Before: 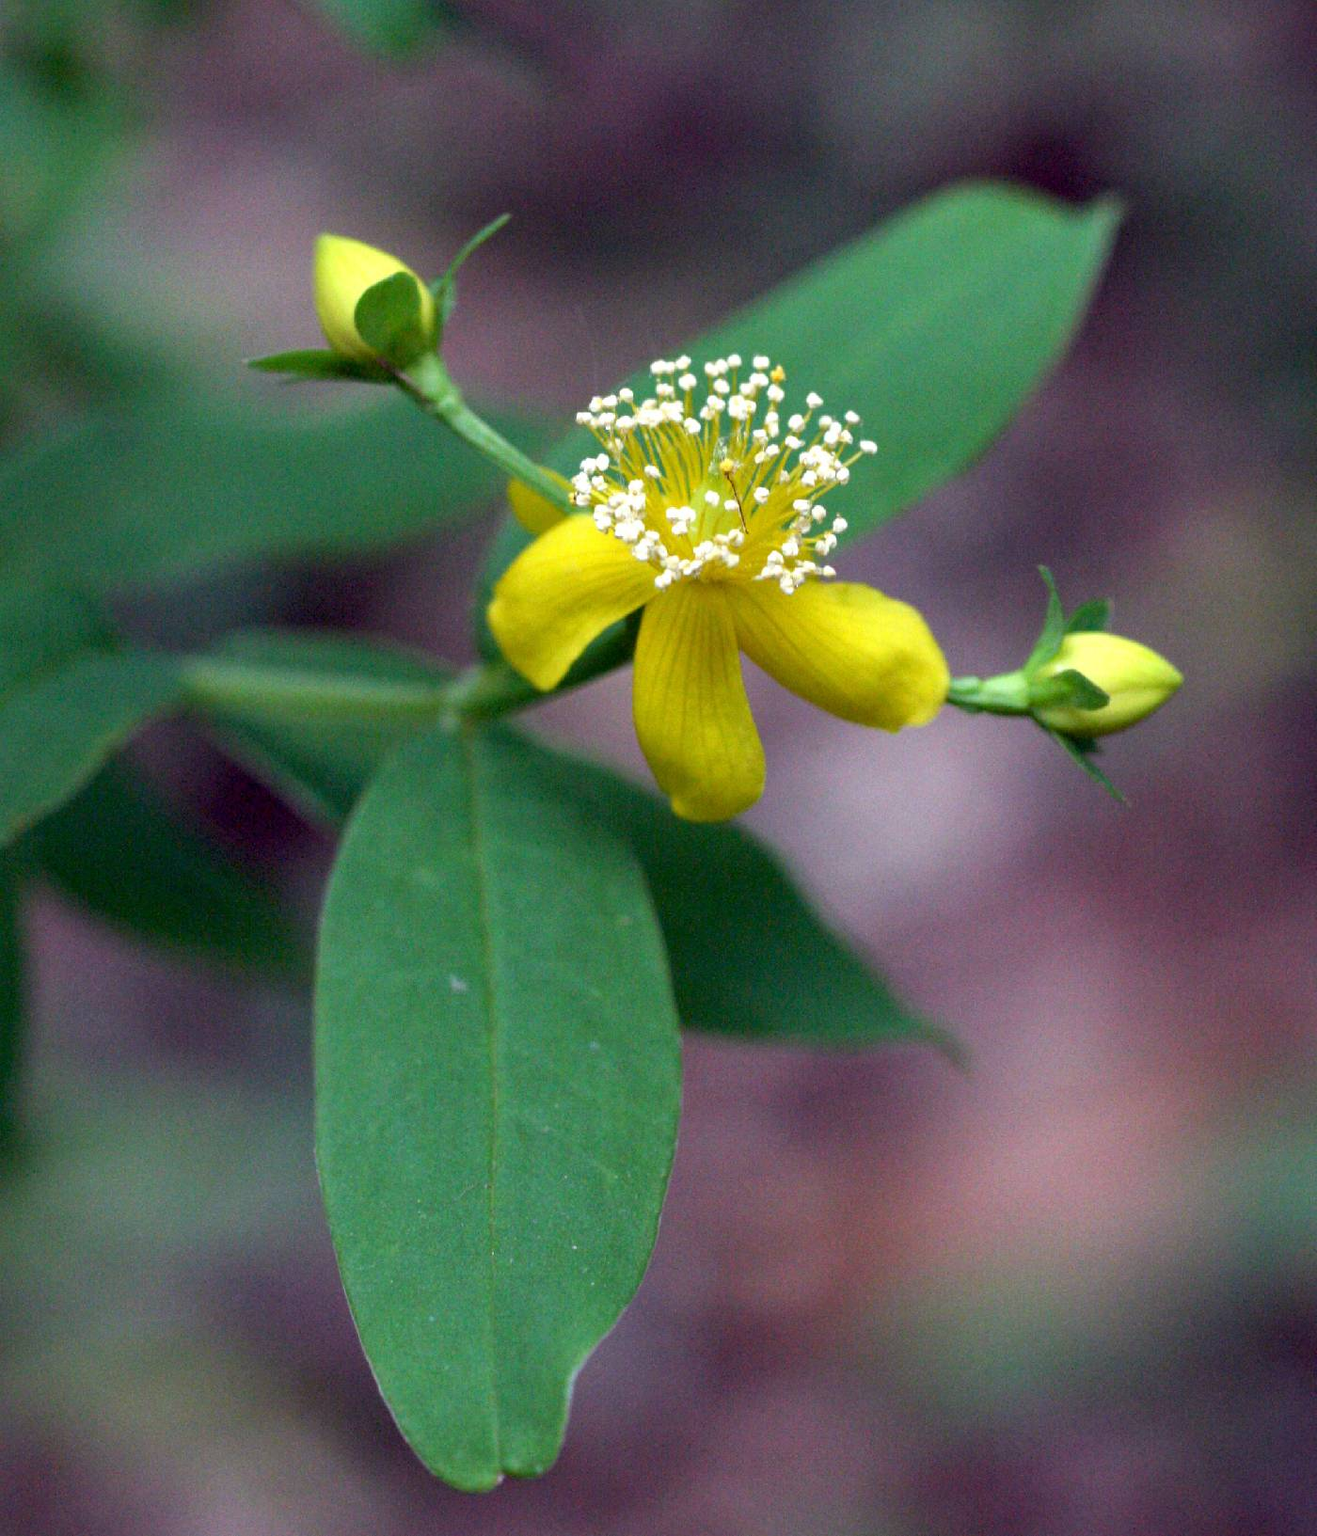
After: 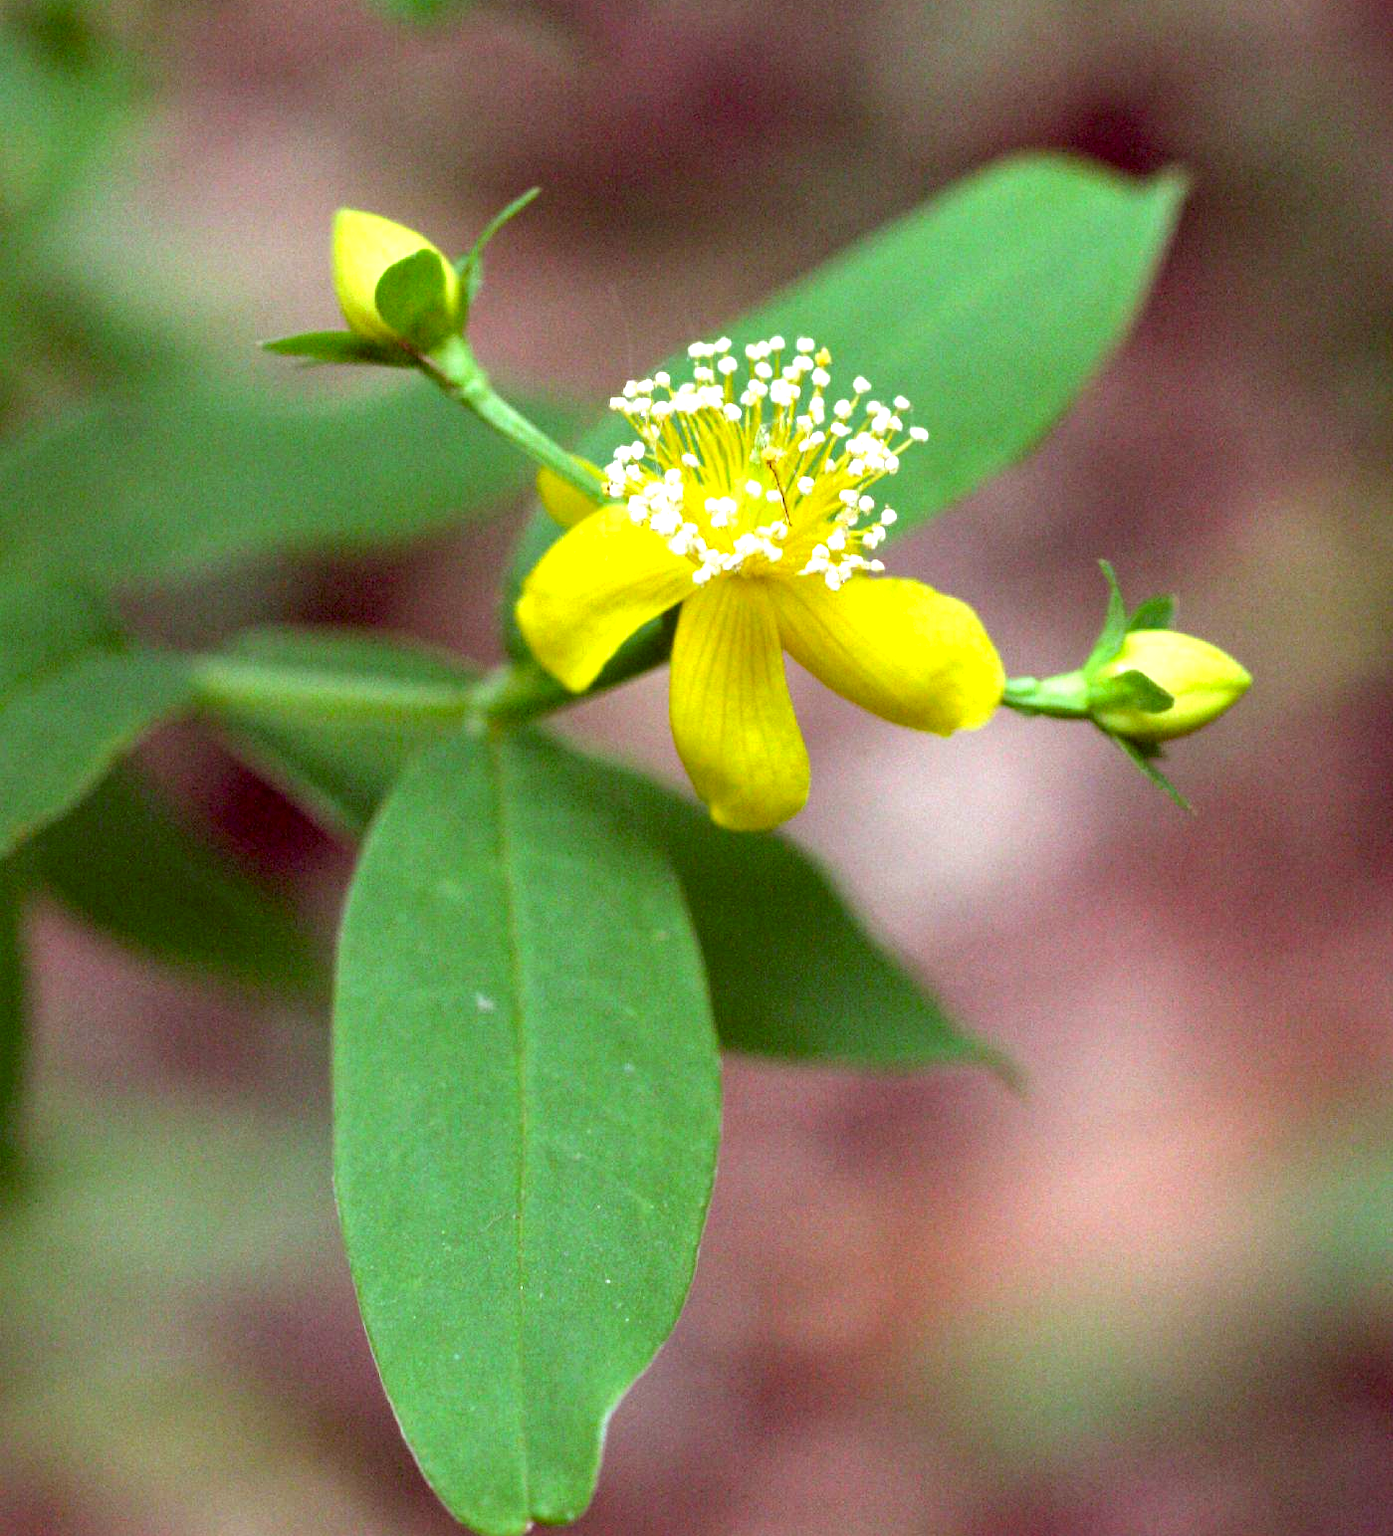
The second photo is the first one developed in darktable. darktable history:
exposure: black level correction 0, exposure 0.9 EV, compensate highlight preservation false
crop and rotate: top 2.479%, bottom 3.018%
color correction: highlights a* -5.3, highlights b* 9.8, shadows a* 9.8, shadows b* 24.26
